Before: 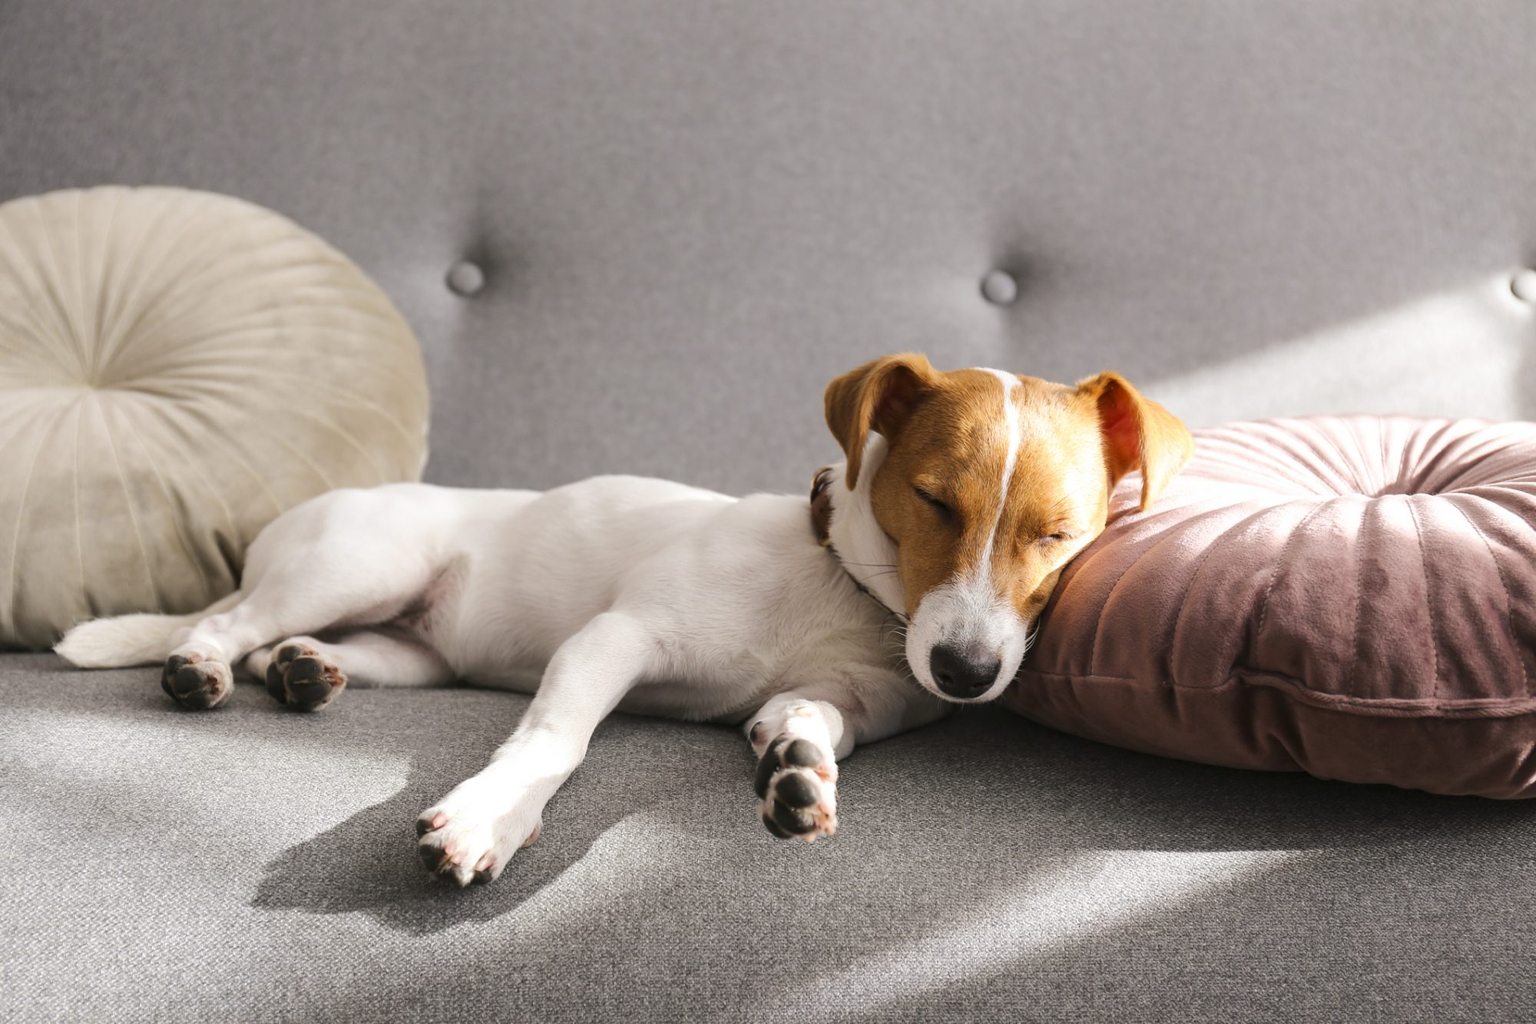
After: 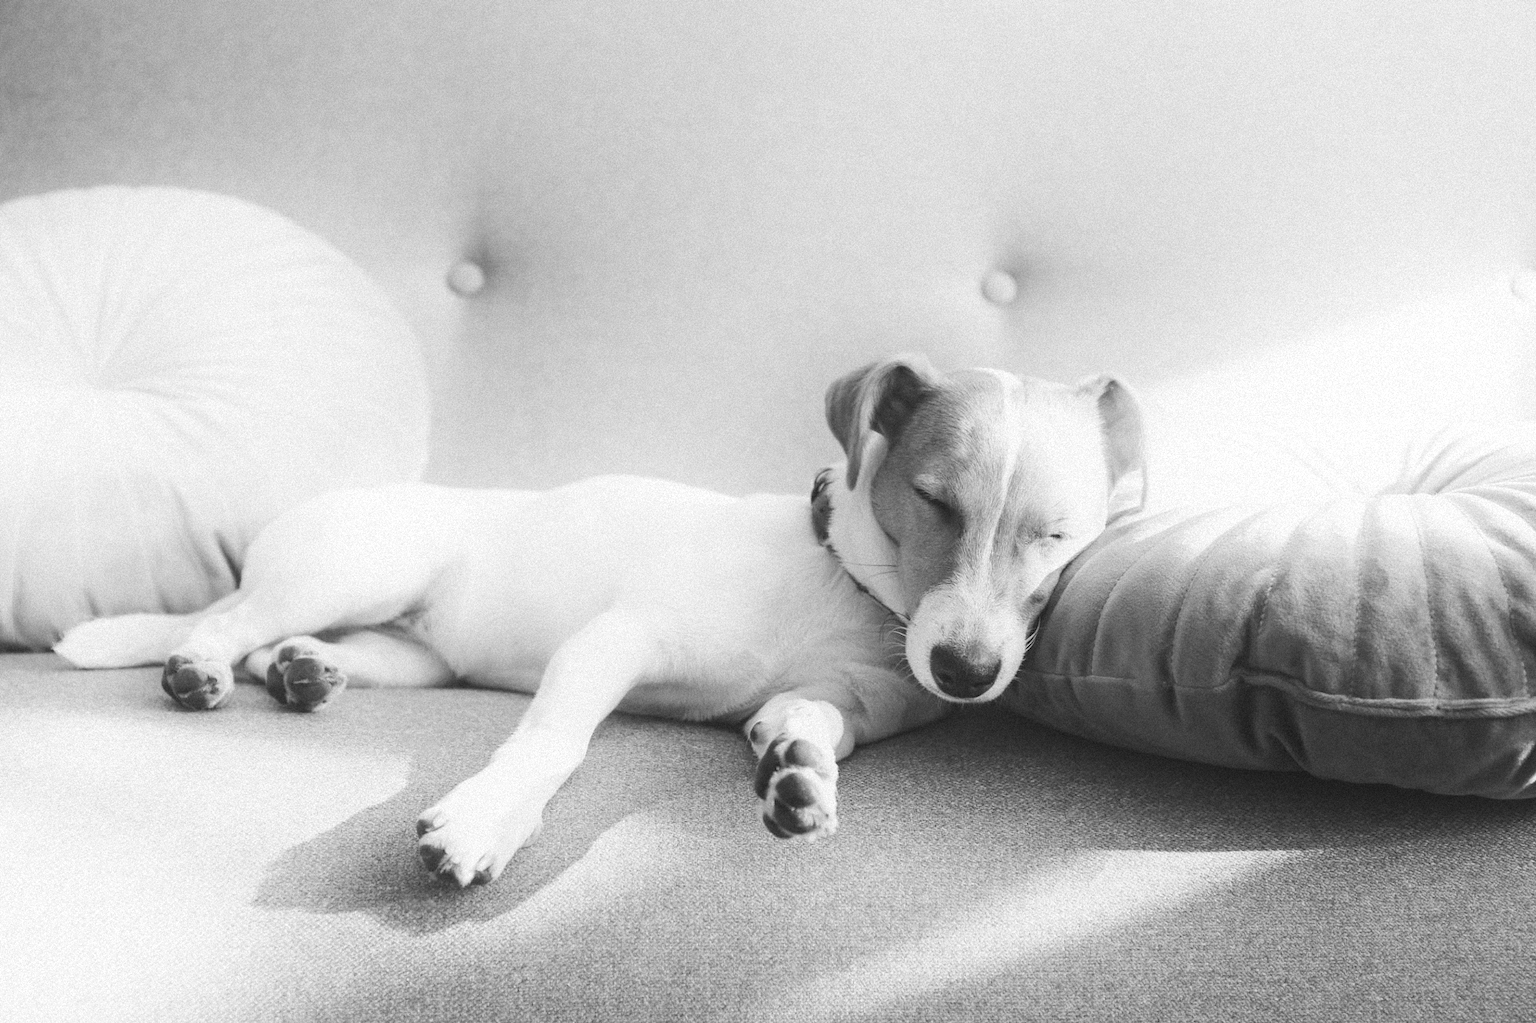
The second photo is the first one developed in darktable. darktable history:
contrast brightness saturation: contrast -0.28
exposure: compensate highlight preservation false
tone curve: curves: ch0 [(0, 0) (0.004, 0.001) (0.133, 0.132) (0.325, 0.395) (0.455, 0.565) (0.832, 0.925) (1, 1)], color space Lab, linked channels, preserve colors none
monochrome: on, module defaults
shadows and highlights: shadows -90, highlights 90, soften with gaussian
grain: mid-tones bias 0%
contrast equalizer: y [[0.526, 0.53, 0.532, 0.532, 0.53, 0.525], [0.5 ×6], [0.5 ×6], [0 ×6], [0 ×6]]
color correction: highlights a* -14.62, highlights b* -16.22, shadows a* 10.12, shadows b* 29.4
